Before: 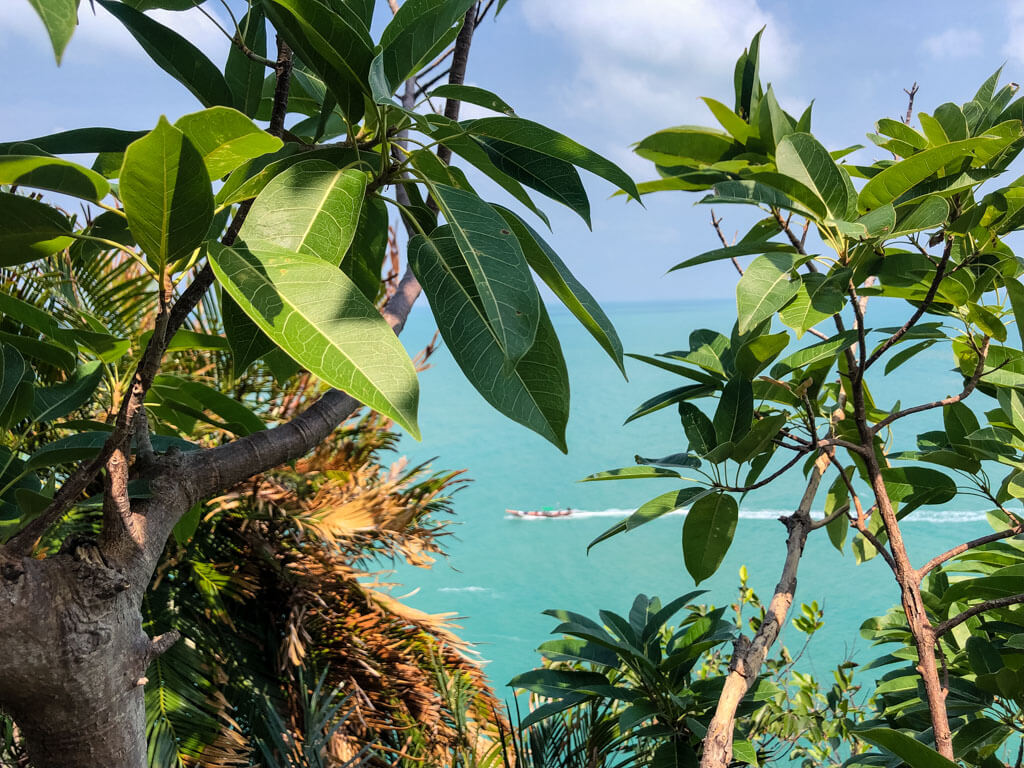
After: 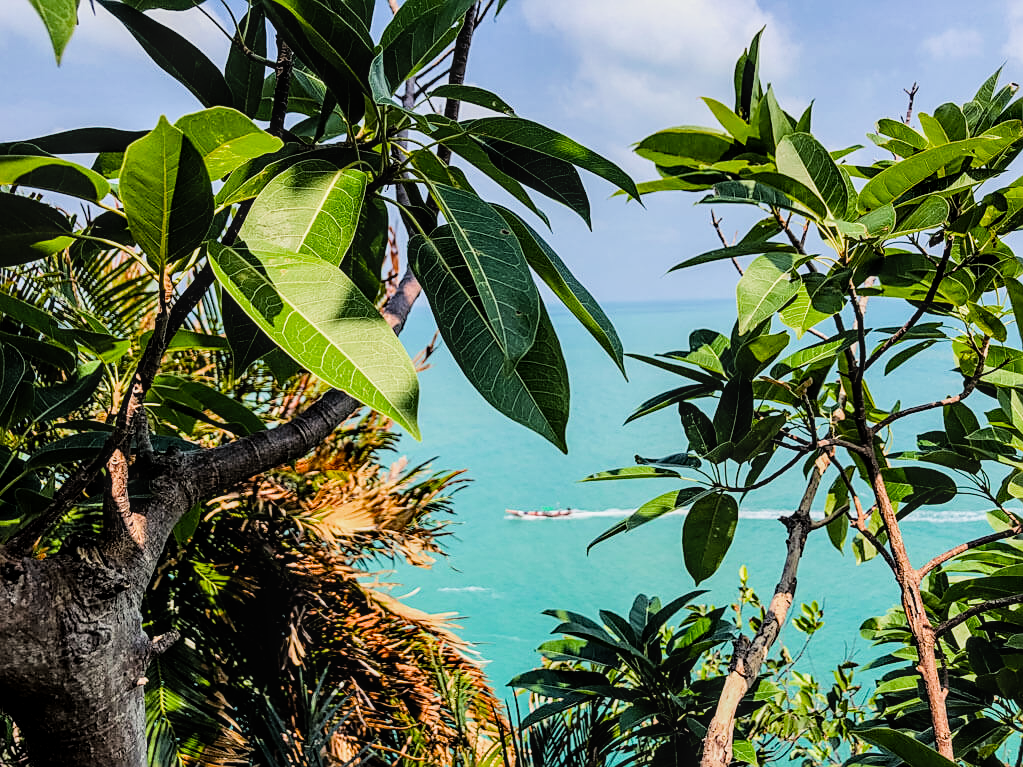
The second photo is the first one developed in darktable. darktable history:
tone equalizer: -8 EV -0.75 EV, -7 EV -0.7 EV, -6 EV -0.6 EV, -5 EV -0.4 EV, -3 EV 0.4 EV, -2 EV 0.6 EV, -1 EV 0.7 EV, +0 EV 0.75 EV, edges refinement/feathering 500, mask exposure compensation -1.57 EV, preserve details no
filmic rgb: black relative exposure -7.75 EV, white relative exposure 4.4 EV, threshold 3 EV, hardness 3.76, latitude 38.11%, contrast 0.966, highlights saturation mix 10%, shadows ↔ highlights balance 4.59%, color science v4 (2020), enable highlight reconstruction true
sharpen: on, module defaults
local contrast: on, module defaults
